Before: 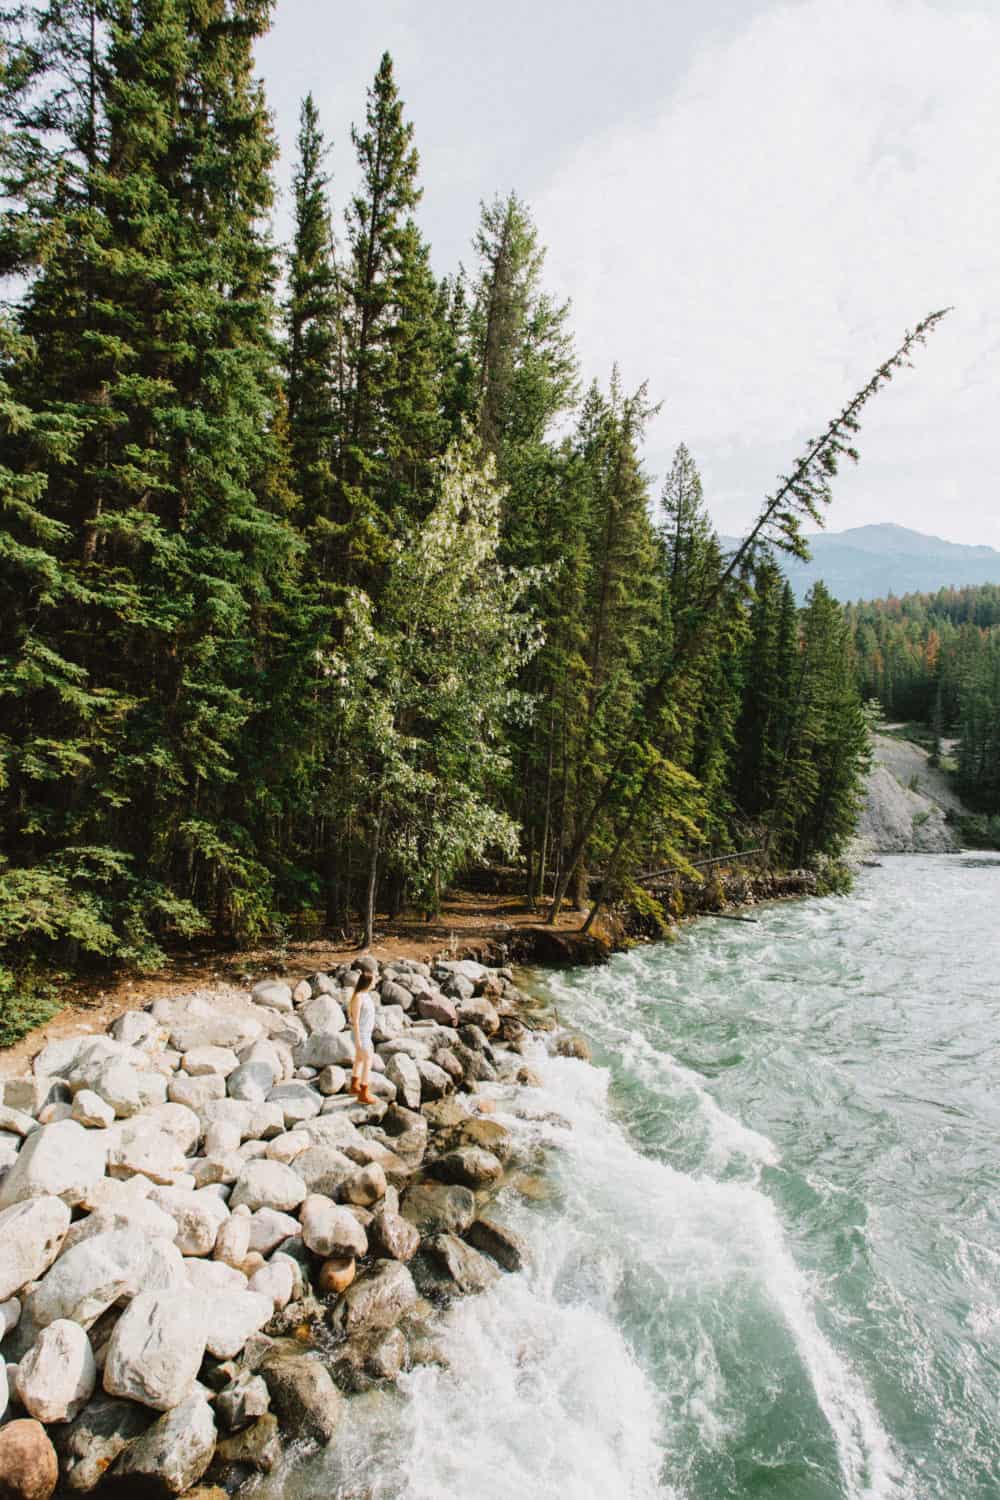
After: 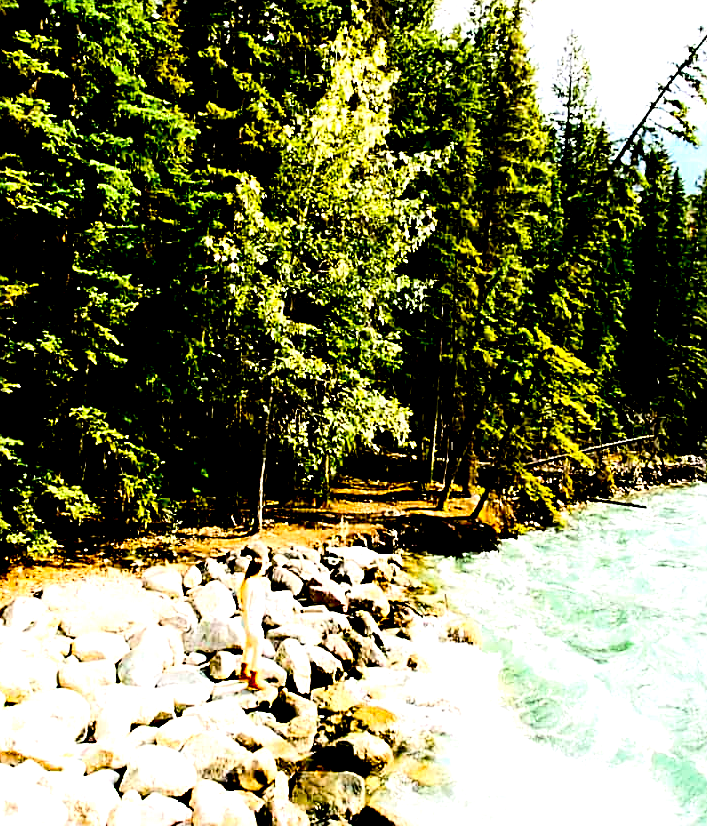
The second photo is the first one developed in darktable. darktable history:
exposure: black level correction 0.048, exposure 0.013 EV, compensate highlight preservation false
crop: left 11.007%, top 27.629%, right 18.239%, bottom 17.272%
tone equalizer: -7 EV 0.144 EV, -6 EV 0.583 EV, -5 EV 1.11 EV, -4 EV 1.37 EV, -3 EV 1.14 EV, -2 EV 0.6 EV, -1 EV 0.148 EV, edges refinement/feathering 500, mask exposure compensation -1.57 EV, preserve details no
sharpen: on, module defaults
color balance rgb: linear chroma grading › global chroma 9.942%, perceptual saturation grading › global saturation 0.009%, perceptual brilliance grading › global brilliance -5.13%, perceptual brilliance grading › highlights 23.927%, perceptual brilliance grading › mid-tones 7.067%, perceptual brilliance grading › shadows -4.512%, global vibrance 20%
